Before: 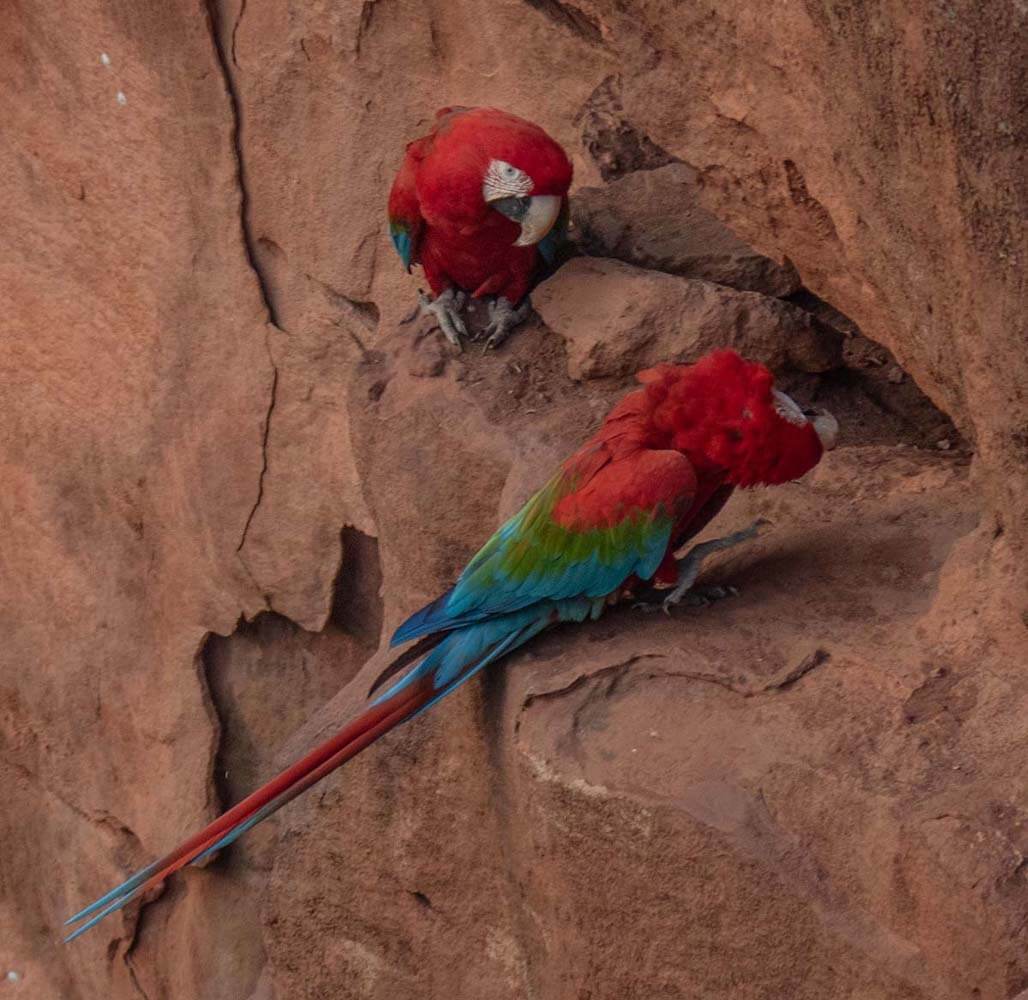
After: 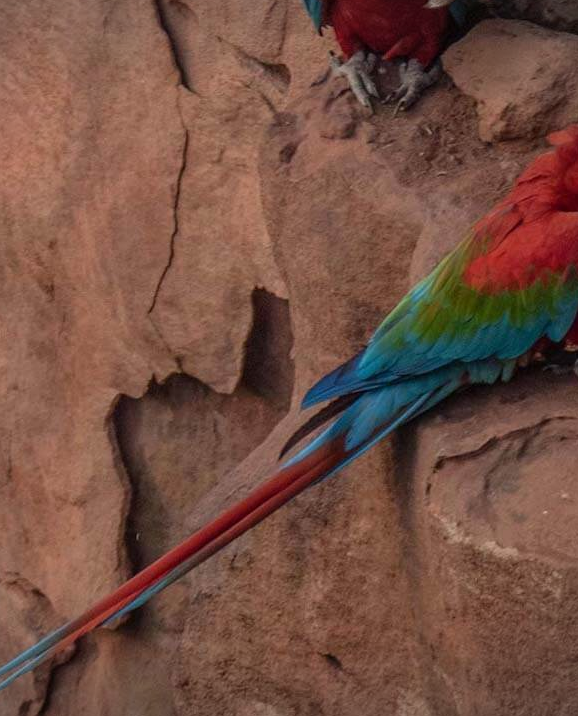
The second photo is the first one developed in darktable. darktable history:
crop: left 8.746%, top 23.896%, right 34.968%, bottom 4.407%
vignetting: fall-off start 99.66%, fall-off radius 72.21%, width/height ratio 1.176
